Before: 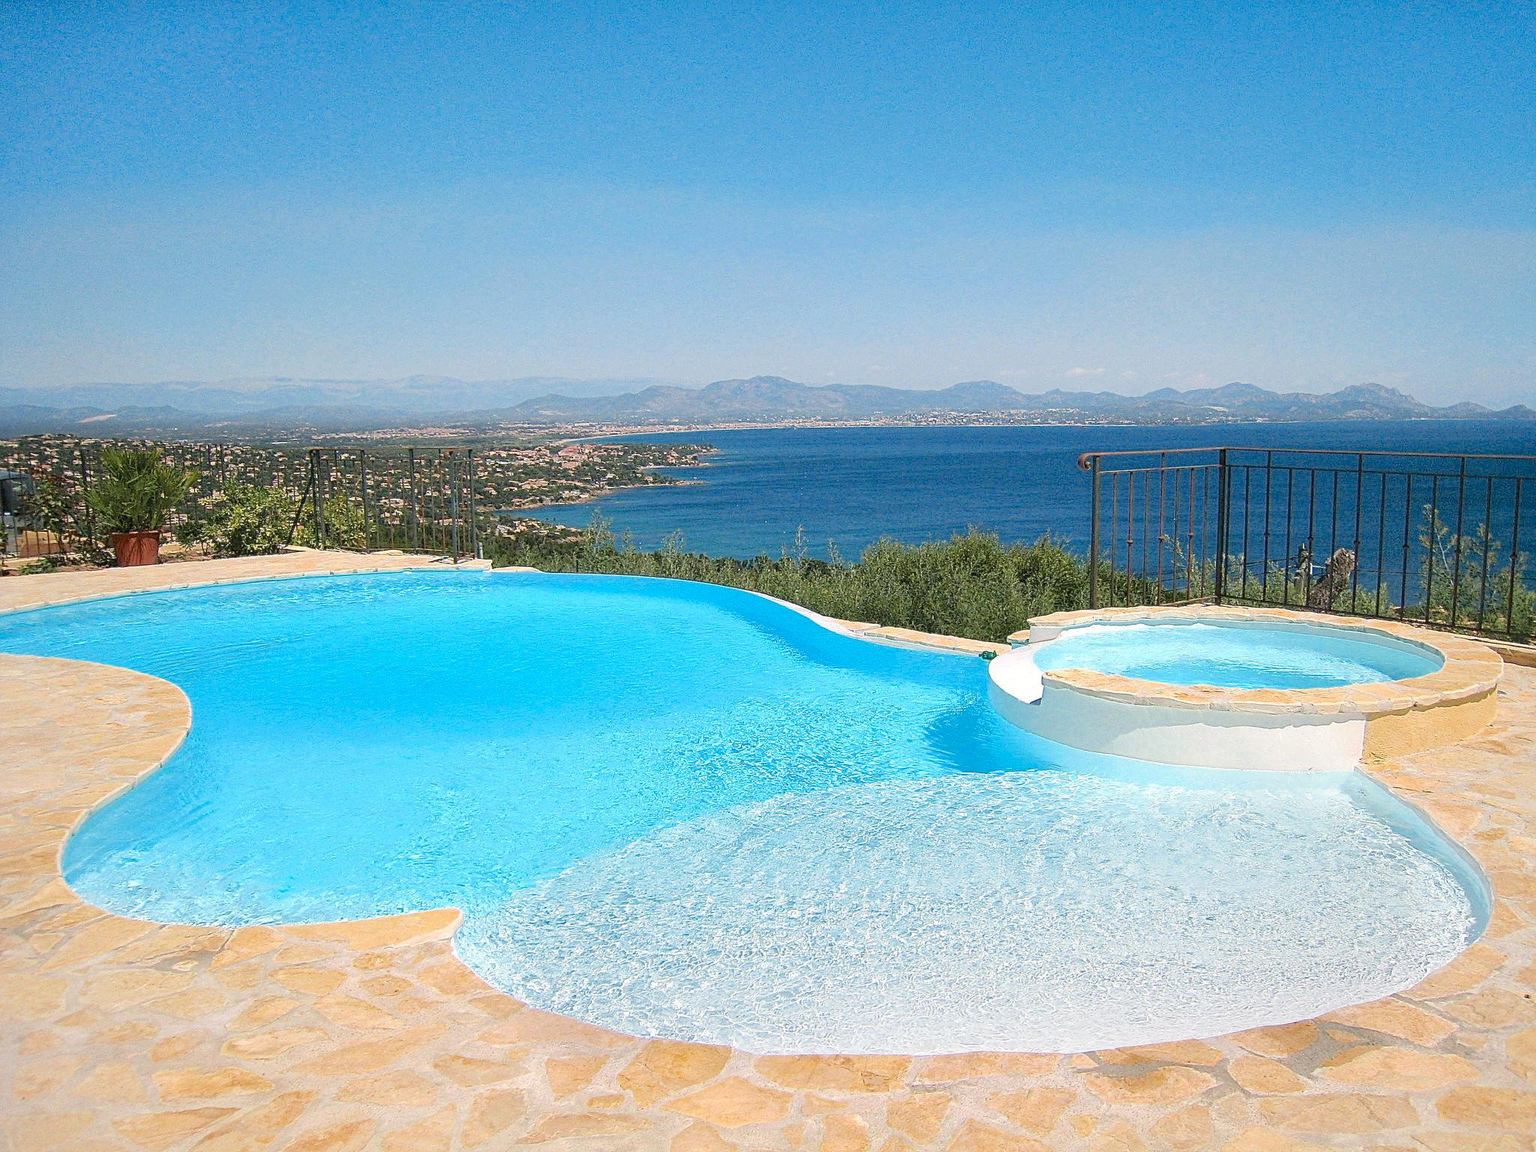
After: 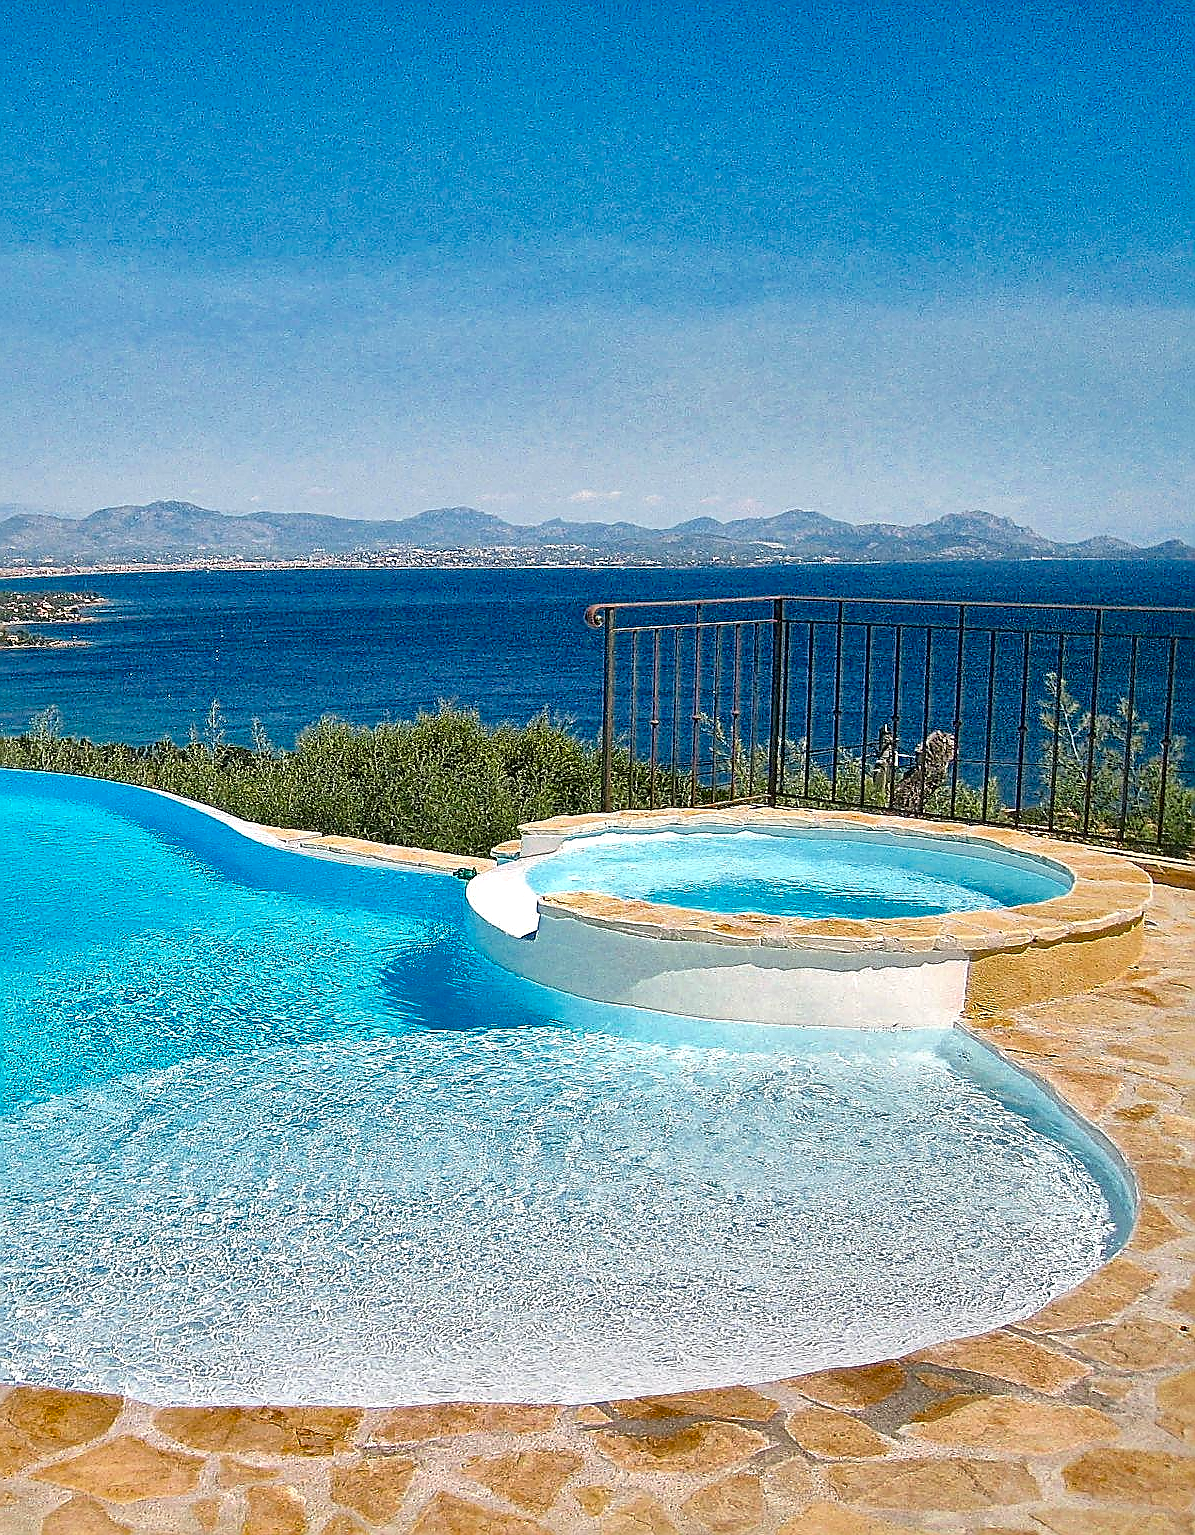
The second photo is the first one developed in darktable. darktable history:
crop: left 41.626%
sharpen: radius 1.367, amount 1.249, threshold 0.776
local contrast: mode bilateral grid, contrast 24, coarseness 60, detail 150%, midtone range 0.2
exposure: exposure -0.042 EV, compensate highlight preservation false
color balance rgb: shadows fall-off 102.64%, perceptual saturation grading › global saturation 19.303%, mask middle-gray fulcrum 22.588%, global vibrance -0.927%, saturation formula JzAzBz (2021)
shadows and highlights: shadows 52.52, soften with gaussian
